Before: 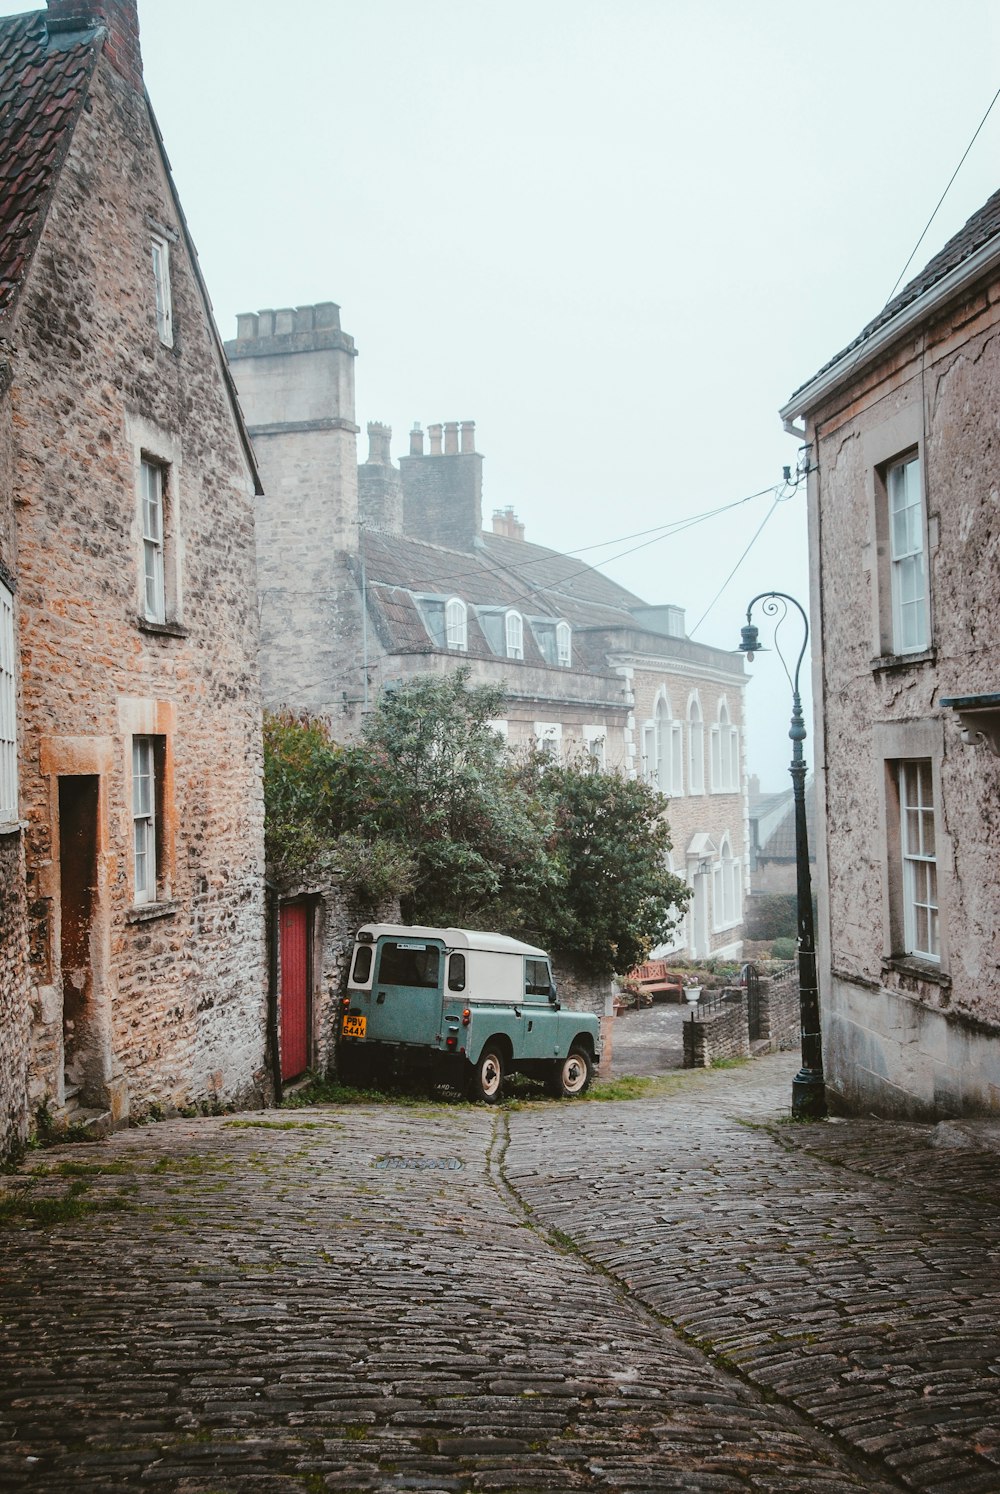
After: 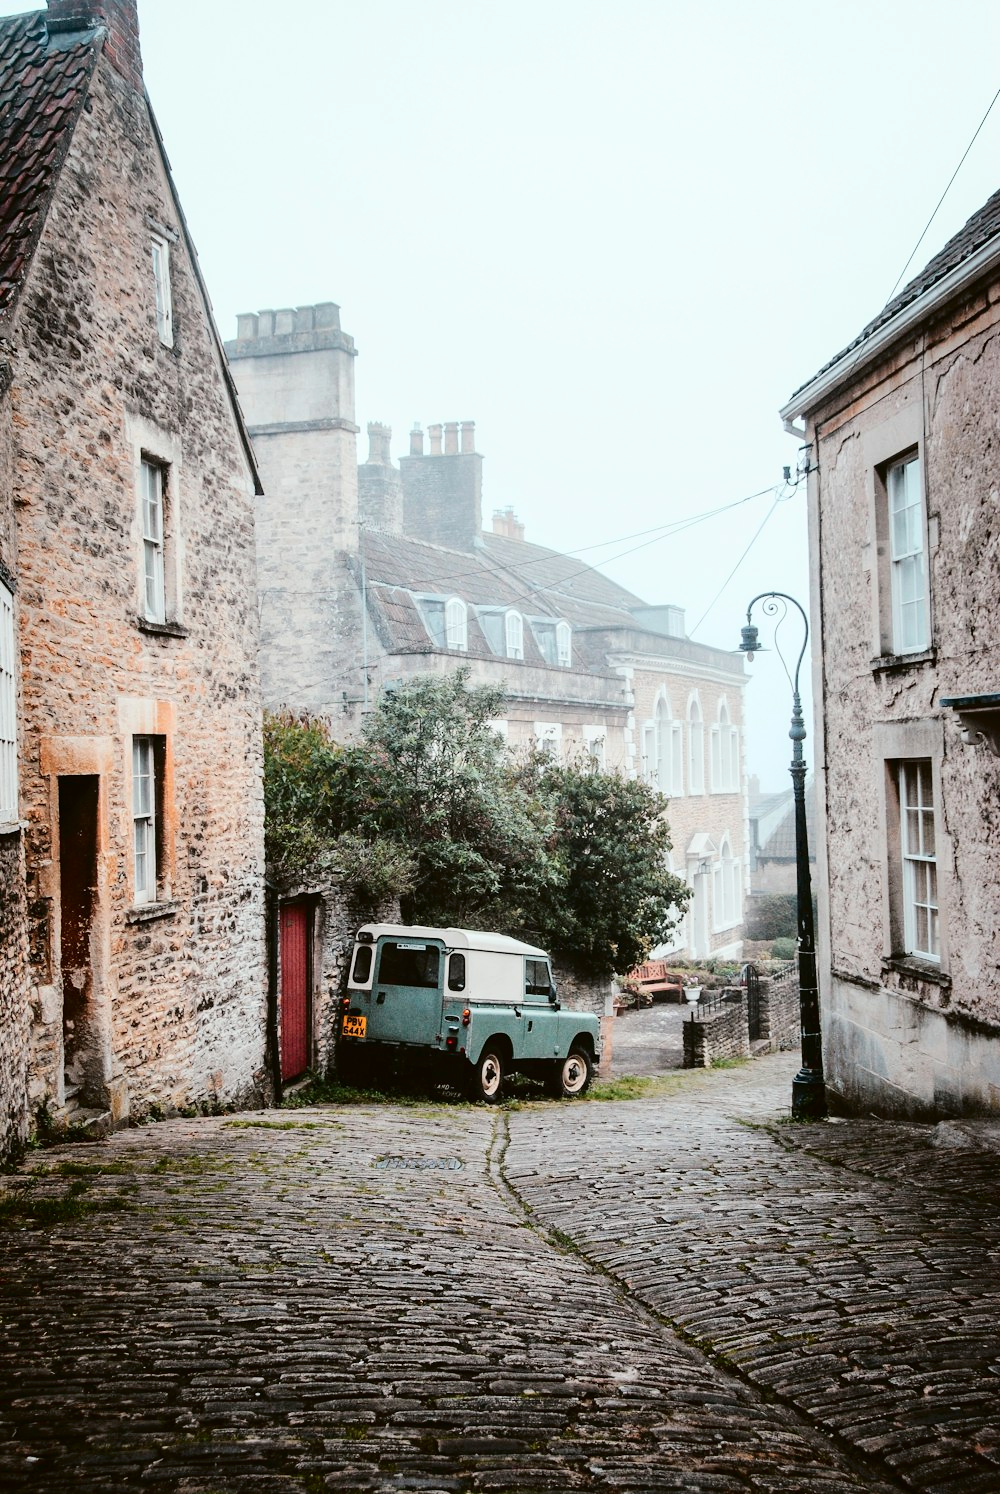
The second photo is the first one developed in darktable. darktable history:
tone curve: curves: ch0 [(0, 0) (0.003, 0.006) (0.011, 0.007) (0.025, 0.009) (0.044, 0.012) (0.069, 0.021) (0.1, 0.036) (0.136, 0.056) (0.177, 0.105) (0.224, 0.165) (0.277, 0.251) (0.335, 0.344) (0.399, 0.439) (0.468, 0.532) (0.543, 0.628) (0.623, 0.718) (0.709, 0.797) (0.801, 0.874) (0.898, 0.943) (1, 1)], color space Lab, independent channels, preserve colors none
contrast brightness saturation: contrast 0.081, saturation 0.025
